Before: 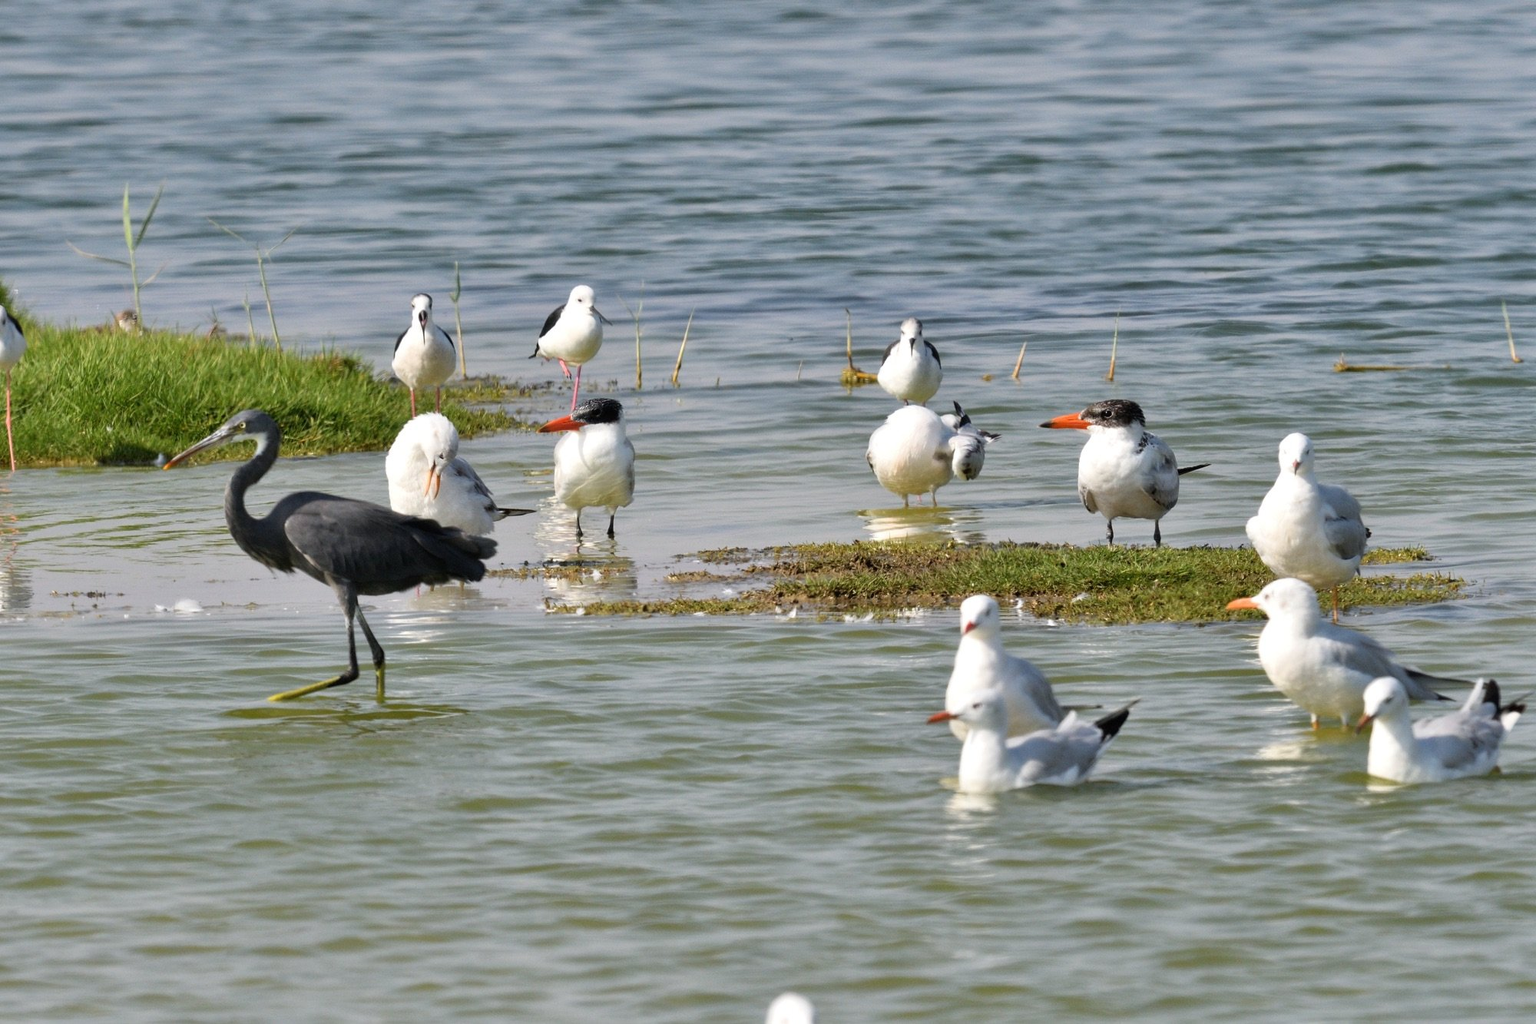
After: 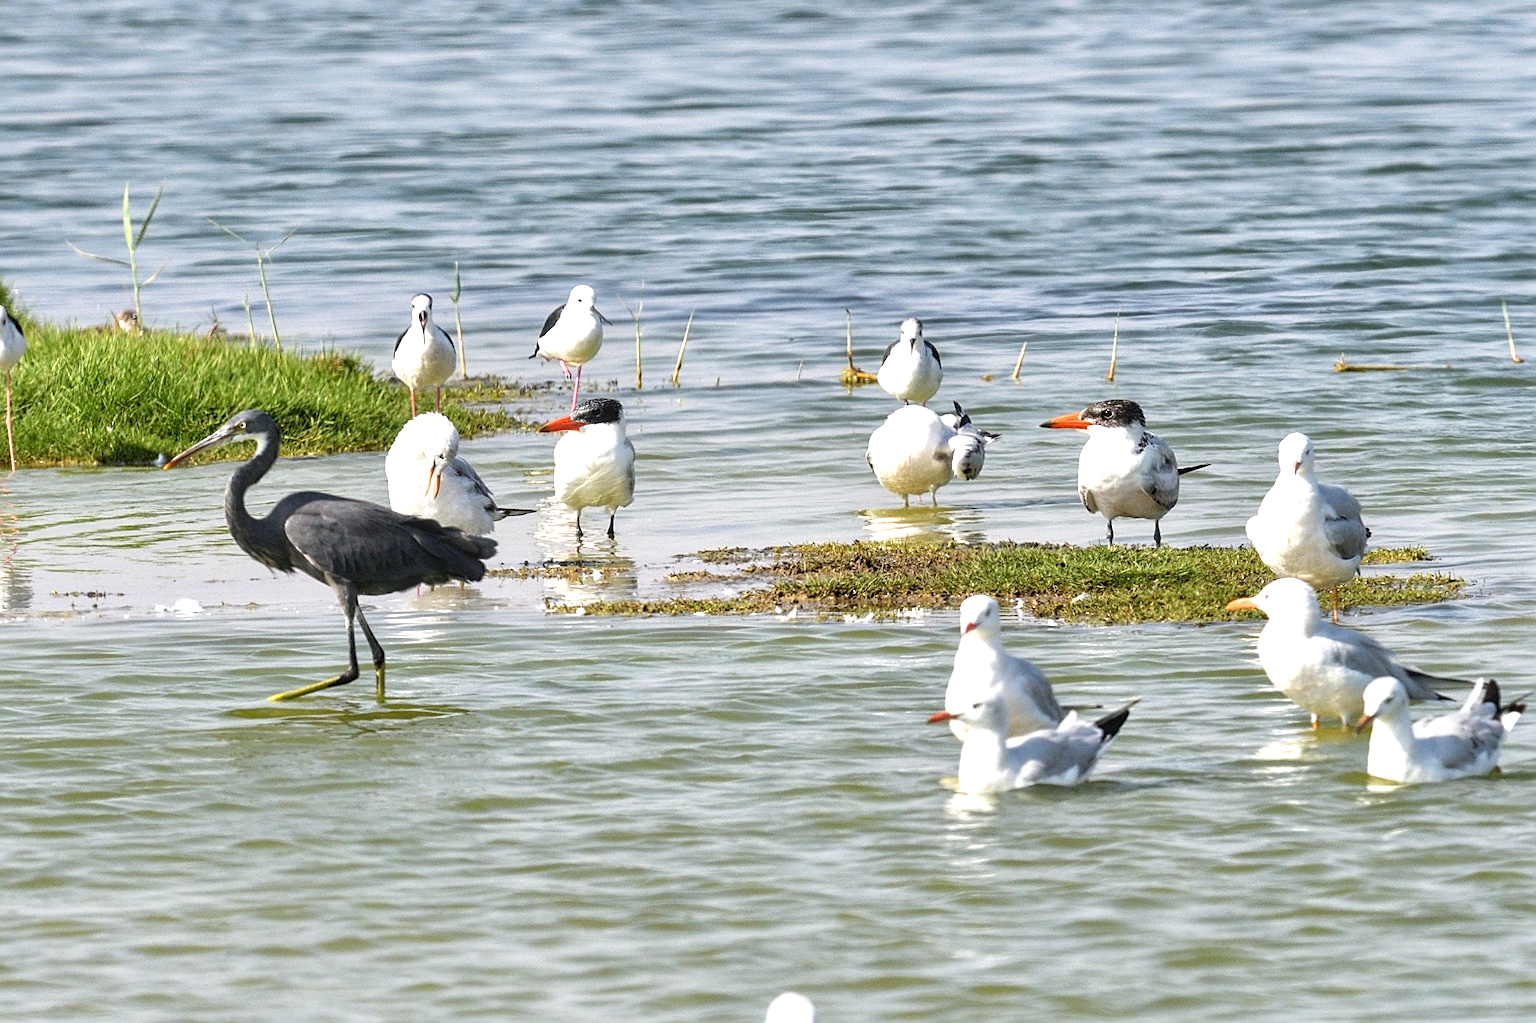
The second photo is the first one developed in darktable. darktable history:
exposure: black level correction 0, exposure 0.7 EV, compensate exposure bias true, compensate highlight preservation false
local contrast: on, module defaults
sharpen: on, module defaults
